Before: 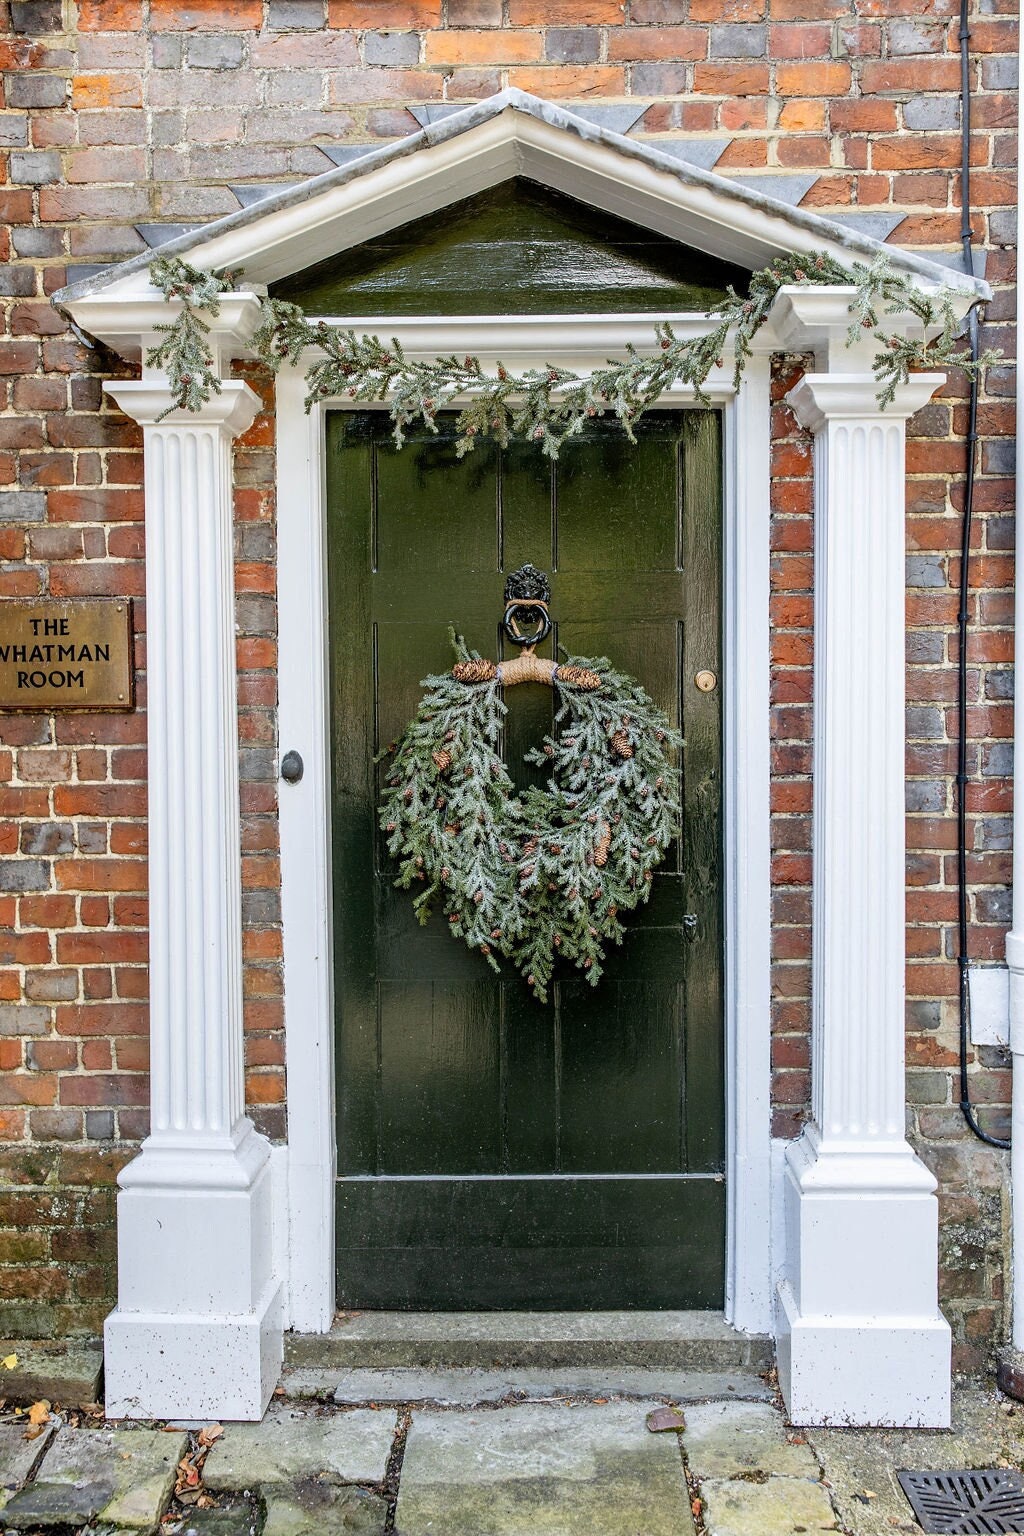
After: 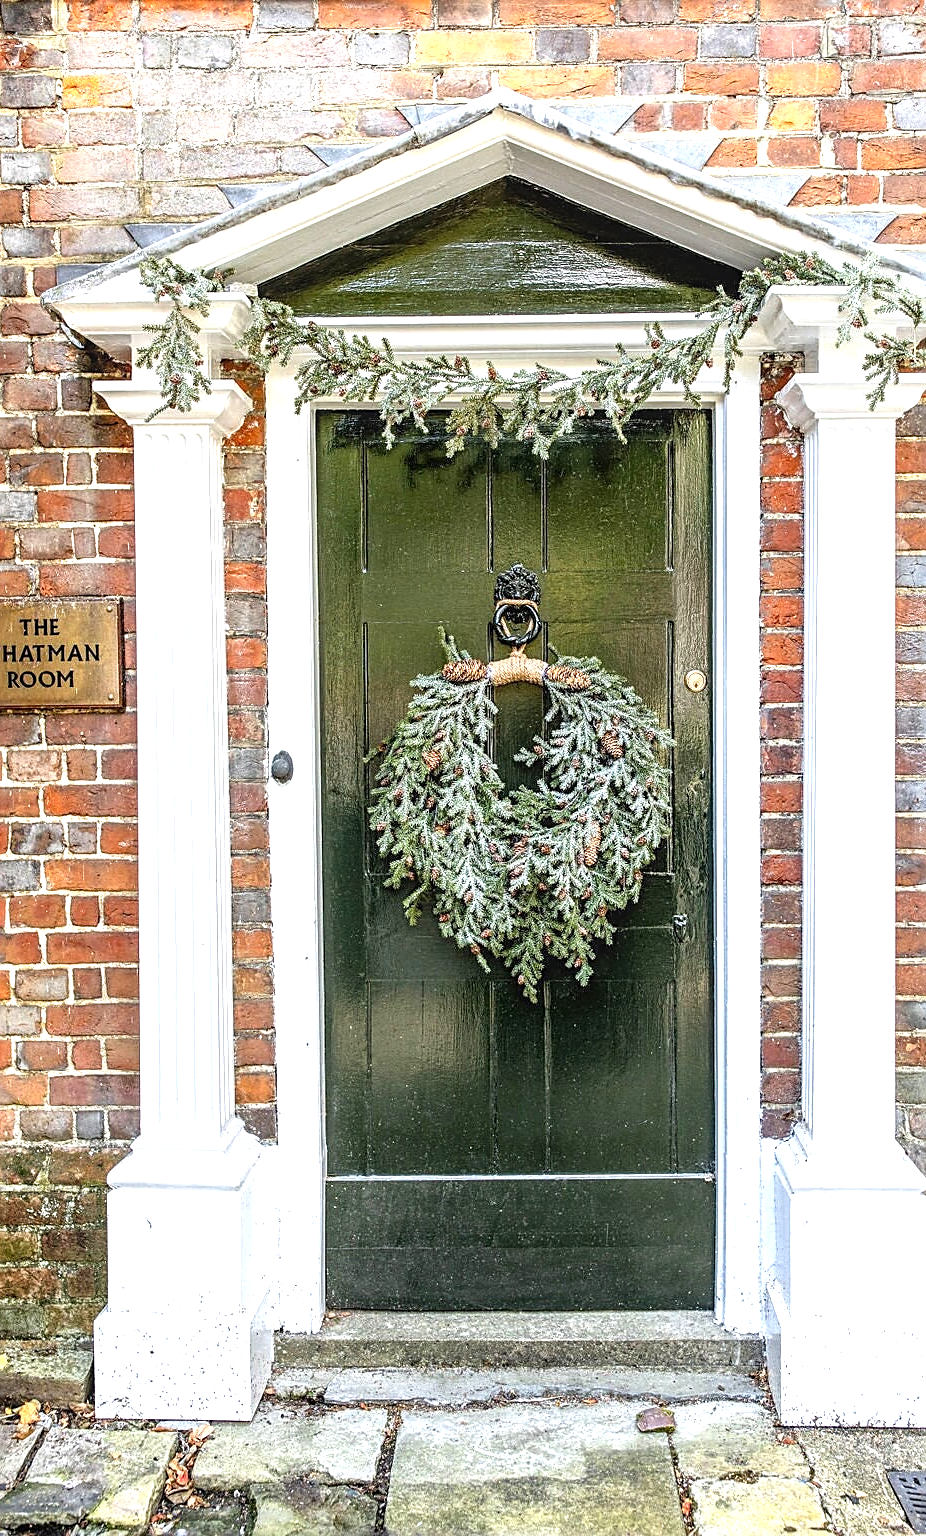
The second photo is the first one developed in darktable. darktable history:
sharpen: on, module defaults
local contrast: on, module defaults
crop and rotate: left 1.006%, right 8.543%
exposure: black level correction 0, exposure 0.89 EV, compensate exposure bias true, compensate highlight preservation false
